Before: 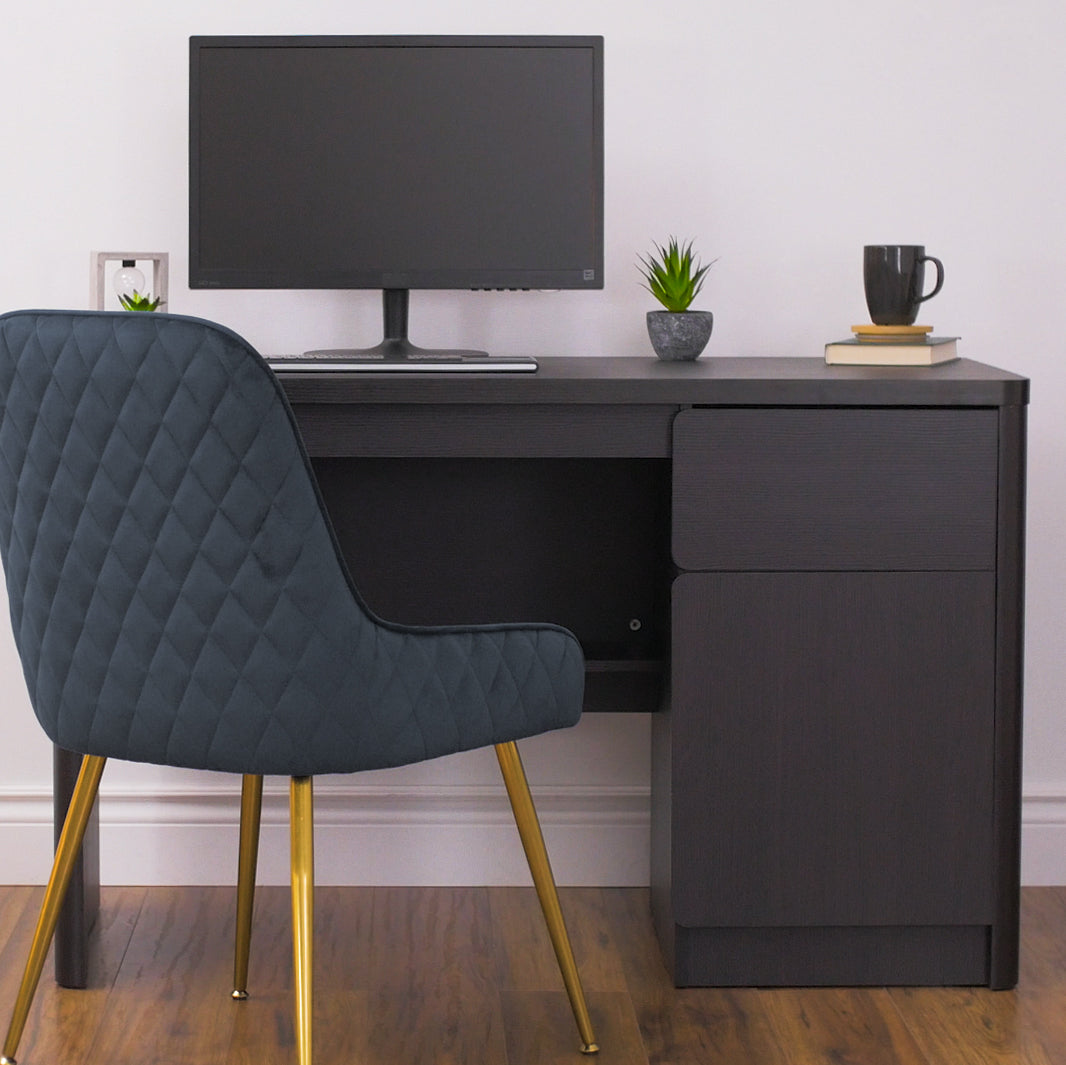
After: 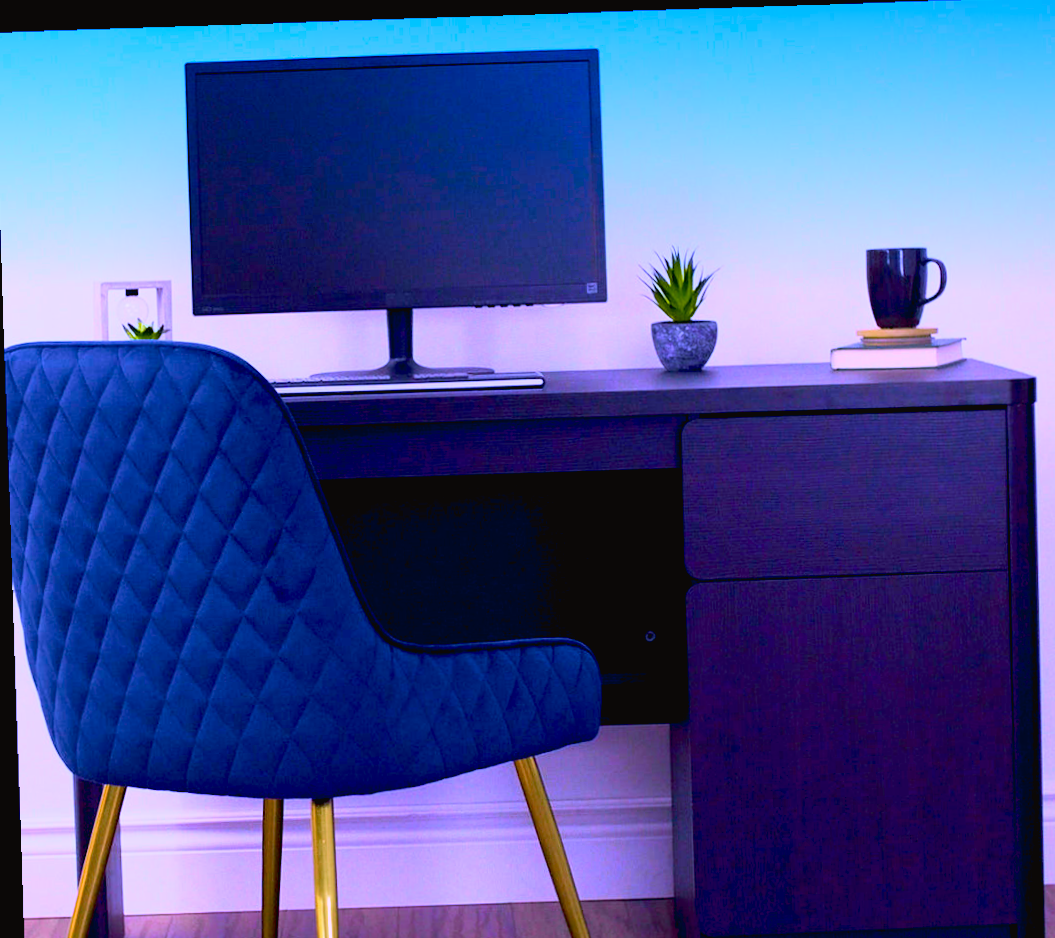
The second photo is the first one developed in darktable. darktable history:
graduated density: density 2.02 EV, hardness 44%, rotation 0.374°, offset 8.21, hue 208.8°, saturation 97%
white balance: red 0.98, blue 1.61
crop and rotate: angle 0.2°, left 0.275%, right 3.127%, bottom 14.18%
rotate and perspective: rotation -1.75°, automatic cropping off
tone curve: curves: ch0 [(0, 0.024) (0.049, 0.038) (0.176, 0.162) (0.311, 0.337) (0.416, 0.471) (0.565, 0.658) (0.817, 0.911) (1, 1)]; ch1 [(0, 0) (0.339, 0.358) (0.445, 0.439) (0.476, 0.47) (0.504, 0.504) (0.53, 0.511) (0.557, 0.558) (0.627, 0.664) (0.728, 0.786) (1, 1)]; ch2 [(0, 0) (0.327, 0.324) (0.417, 0.44) (0.46, 0.453) (0.502, 0.504) (0.526, 0.52) (0.549, 0.561) (0.619, 0.657) (0.76, 0.765) (1, 1)], color space Lab, independent channels, preserve colors none
tone equalizer: on, module defaults
exposure: black level correction 0.029, exposure -0.073 EV, compensate highlight preservation false
color zones: curves: ch1 [(0.25, 0.5) (0.747, 0.71)]
